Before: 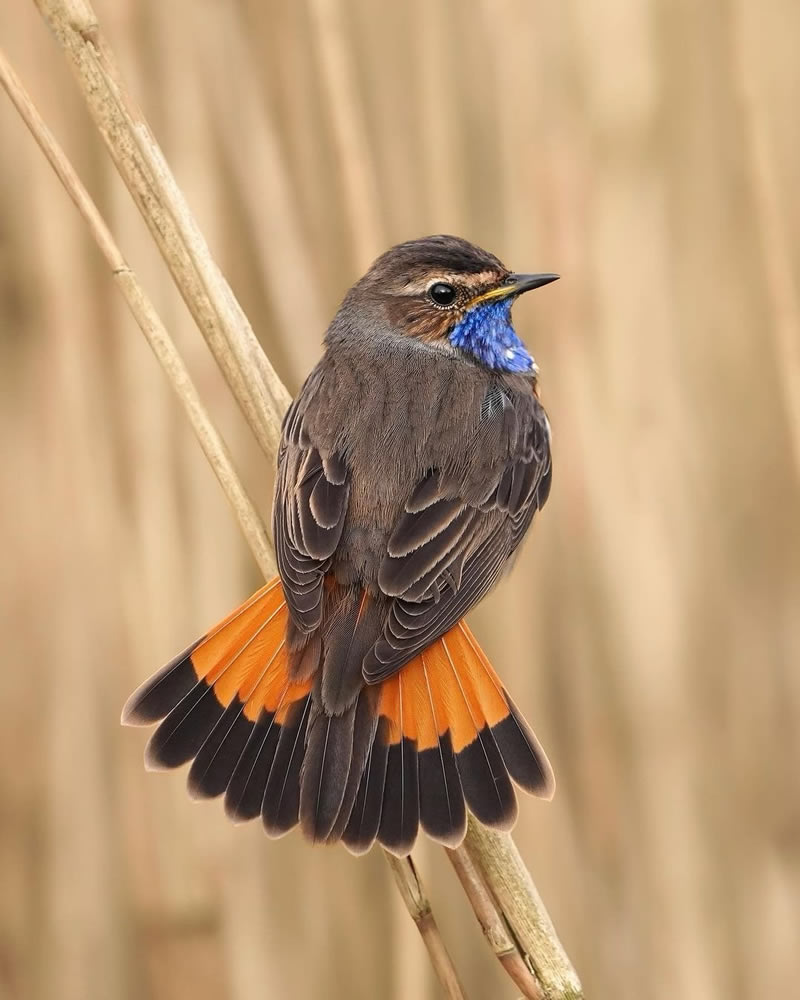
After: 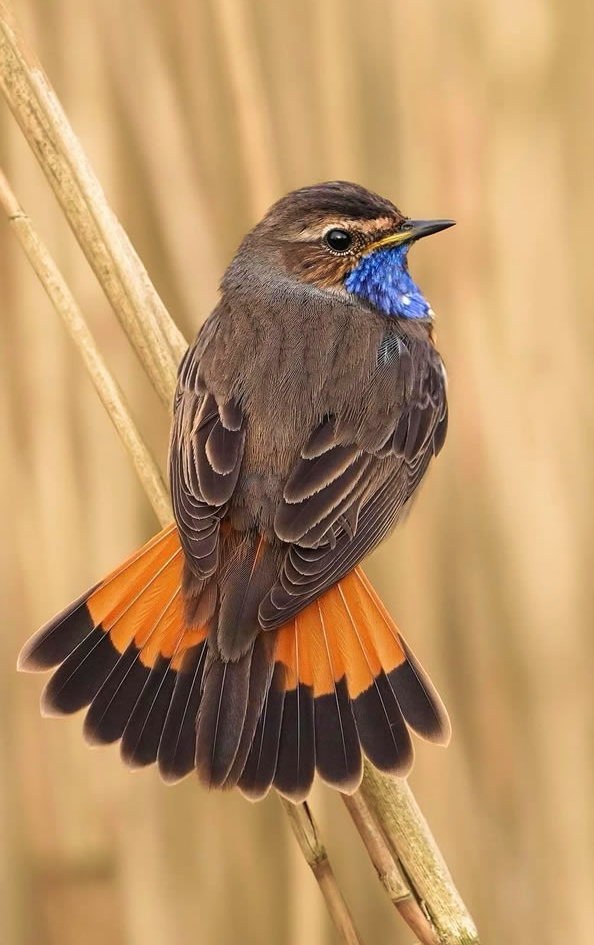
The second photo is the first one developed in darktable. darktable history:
crop and rotate: left 13.041%, top 5.409%, right 12.591%
velvia: strength 39.12%
exposure: exposure -0.014 EV, compensate highlight preservation false
